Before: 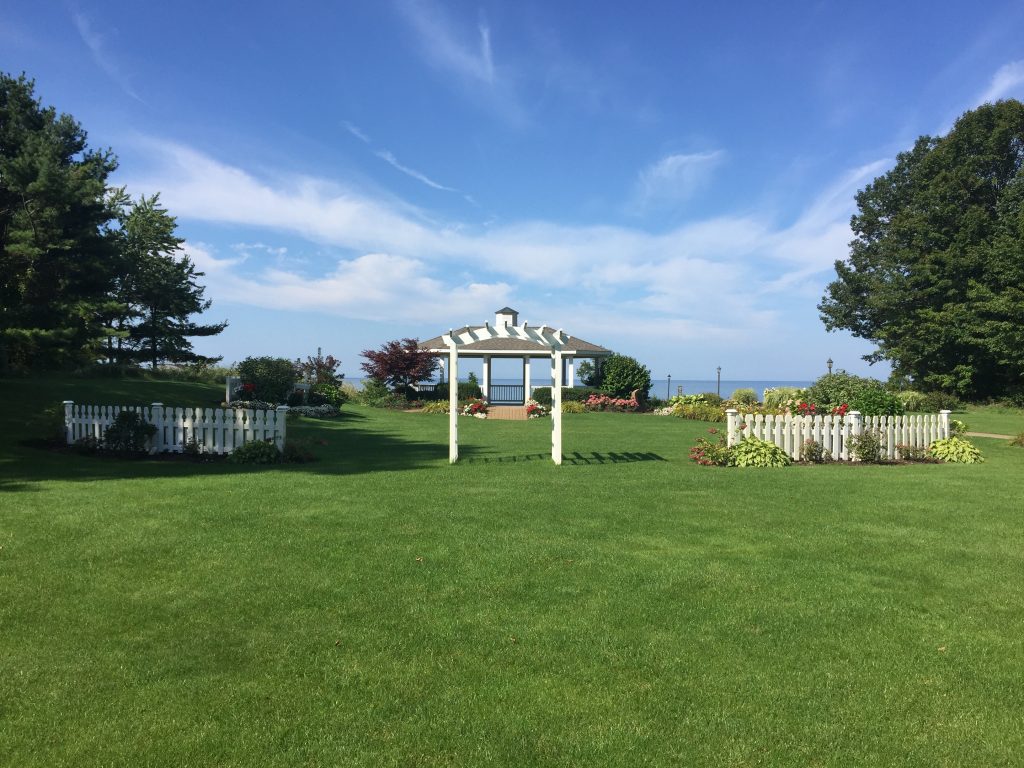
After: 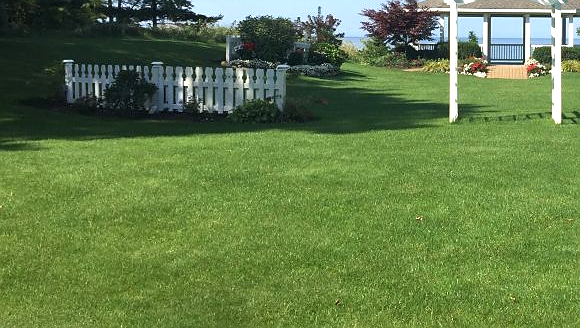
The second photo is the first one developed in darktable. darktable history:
sharpen: radius 0.972, amount 0.612
color calibration: gray › normalize channels true, illuminant same as pipeline (D50), adaptation XYZ, x 0.346, y 0.358, temperature 5007.24 K, gamut compression 0.028
exposure: exposure 0.654 EV, compensate highlight preservation false
crop: top 44.418%, right 43.332%, bottom 12.795%
